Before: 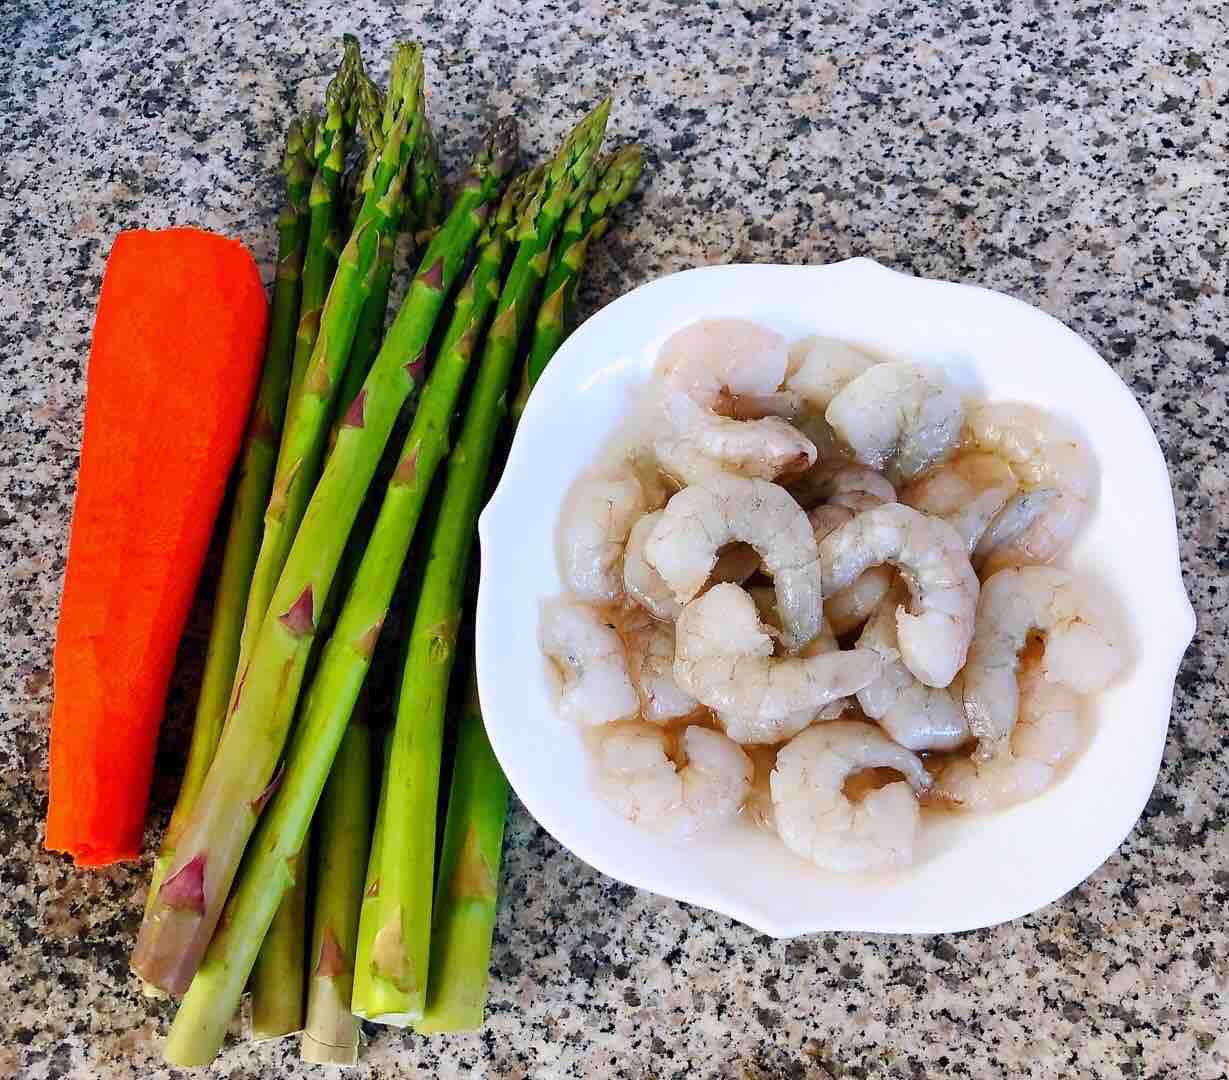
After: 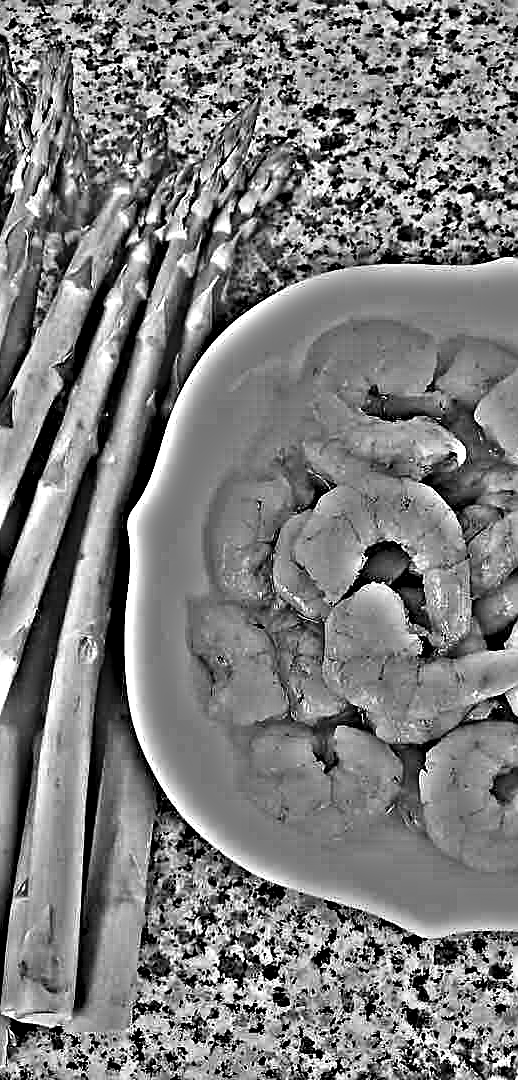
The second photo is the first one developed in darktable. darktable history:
sharpen: on, module defaults
highpass: sharpness 49.79%, contrast boost 49.79%
contrast brightness saturation: contrast 0.04, saturation 0.16
crop: left 28.583%, right 29.231%
